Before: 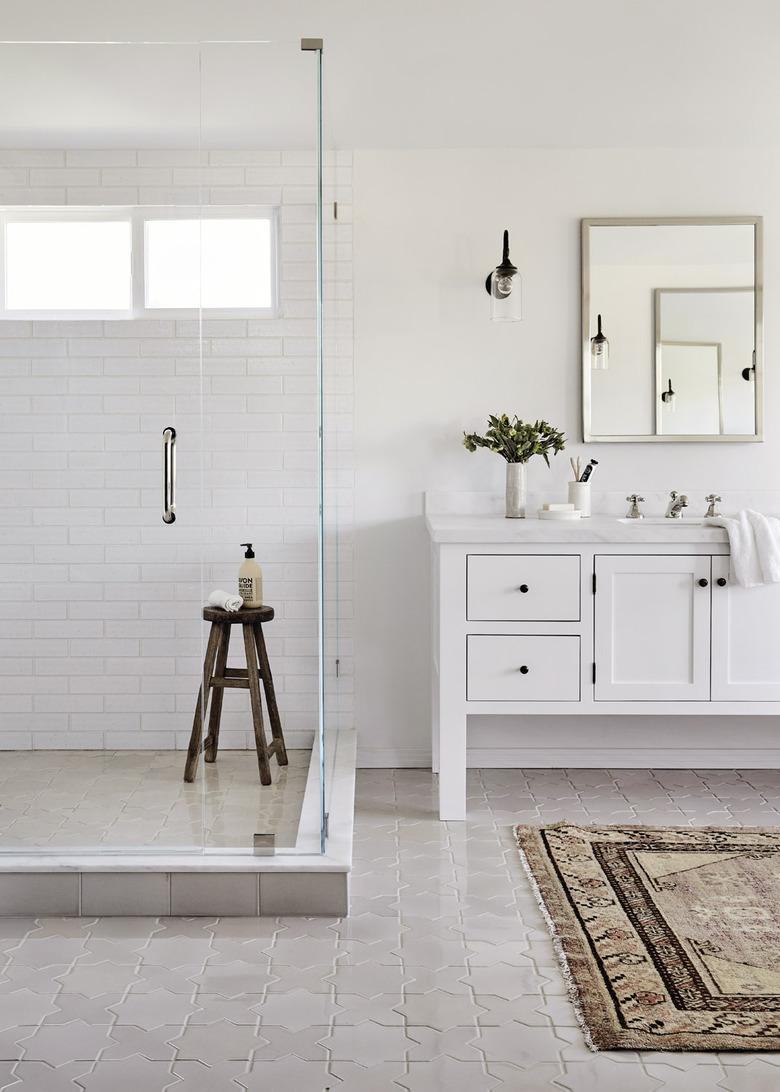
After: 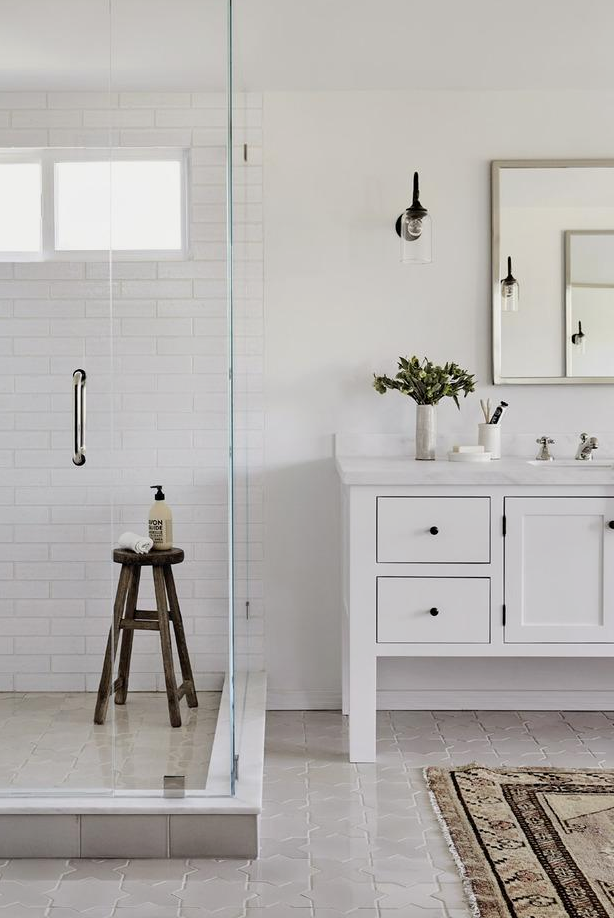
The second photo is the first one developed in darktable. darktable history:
crop: left 11.622%, top 5.369%, right 9.597%, bottom 10.482%
exposure: black level correction 0.001, exposure -0.197 EV, compensate exposure bias true, compensate highlight preservation false
